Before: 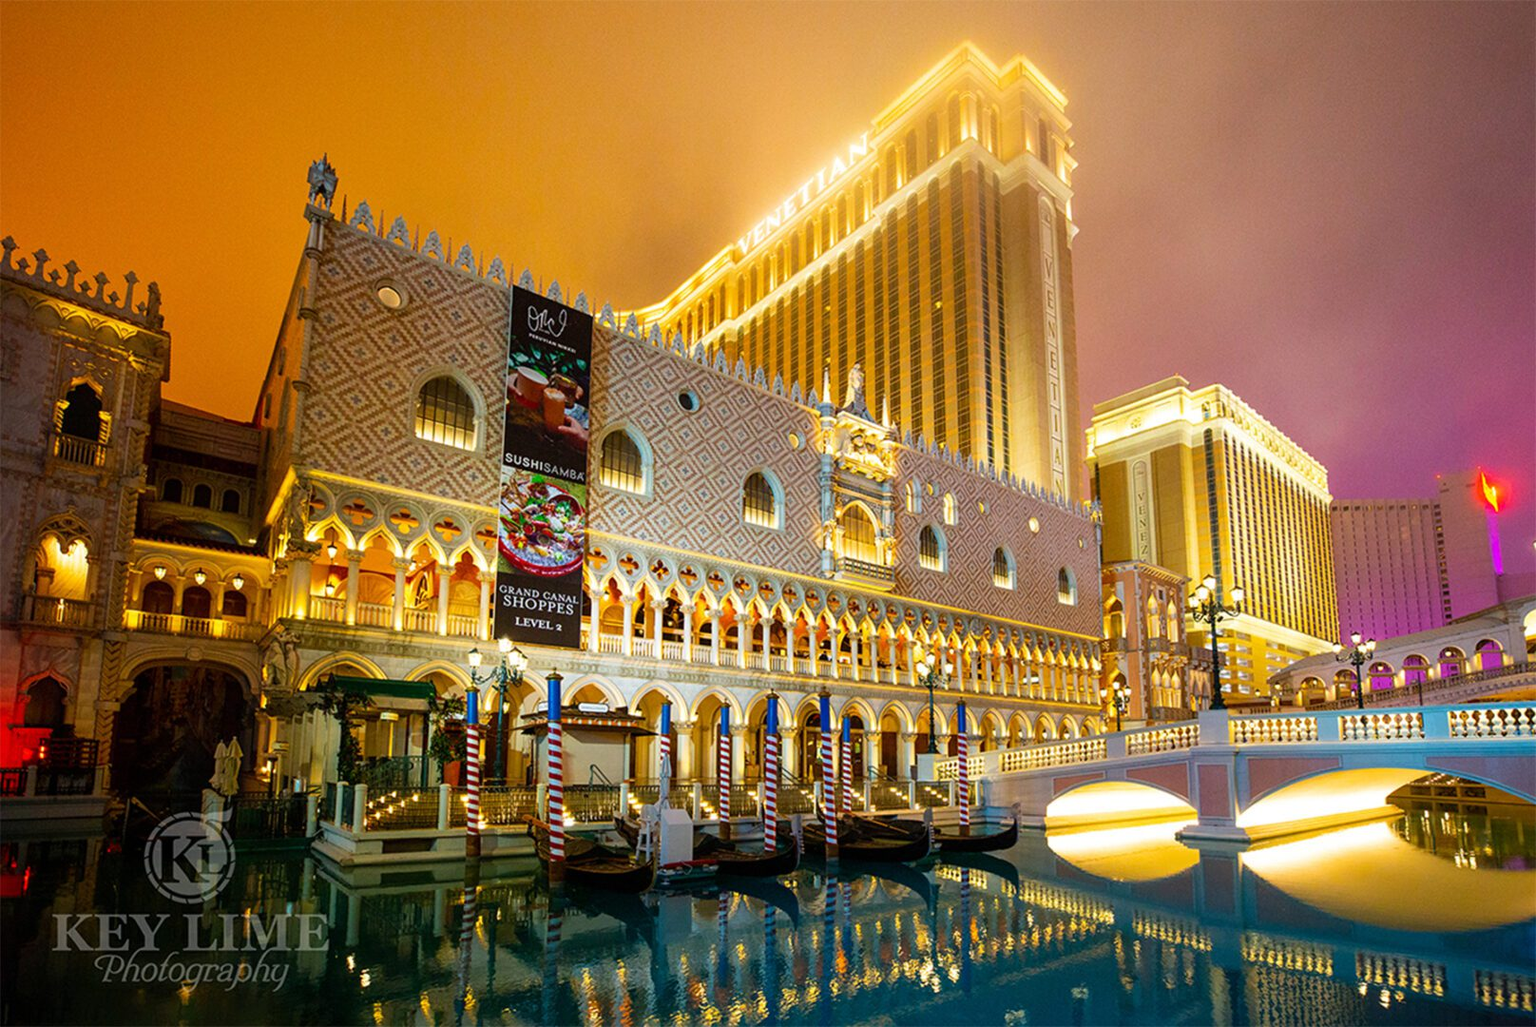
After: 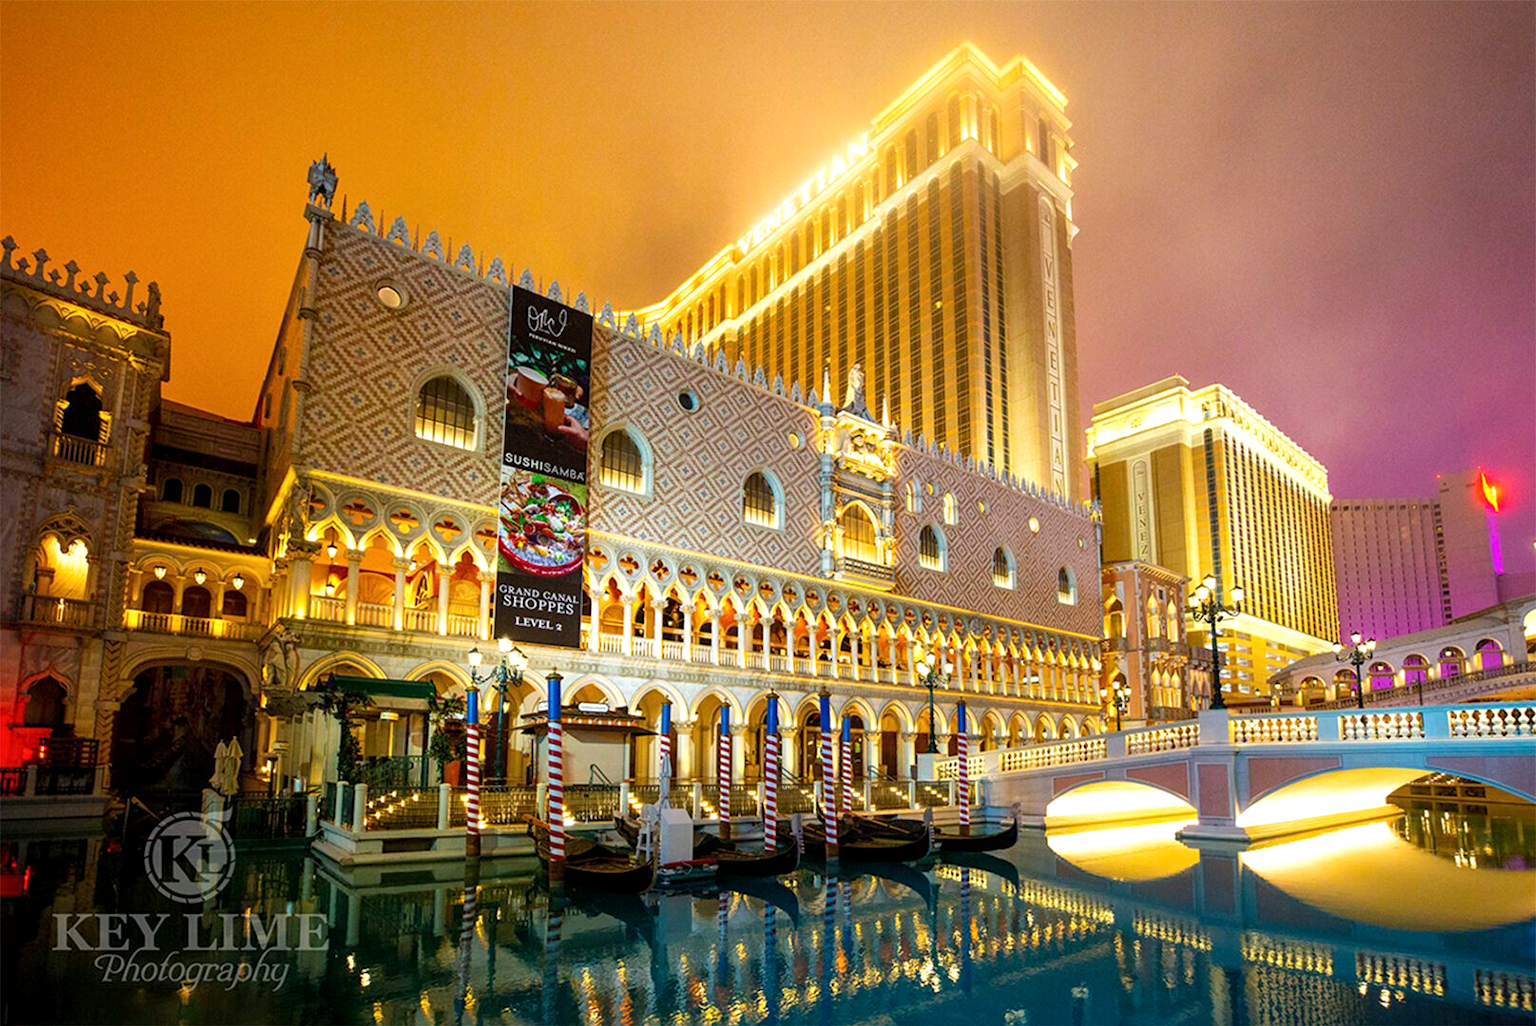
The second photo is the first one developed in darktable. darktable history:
exposure: exposure 0.207 EV, compensate highlight preservation false
local contrast: highlights 100%, shadows 100%, detail 120%, midtone range 0.2
